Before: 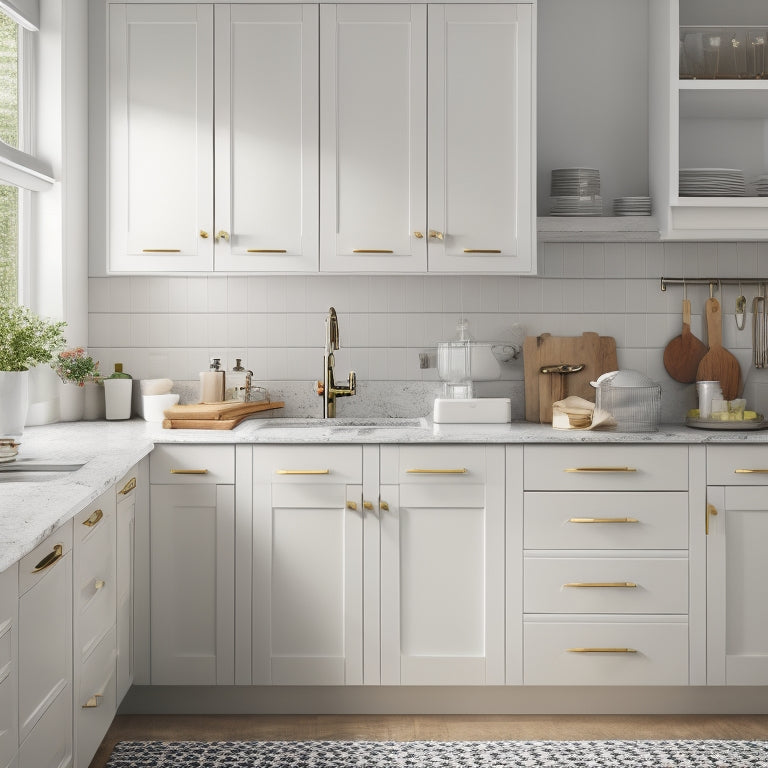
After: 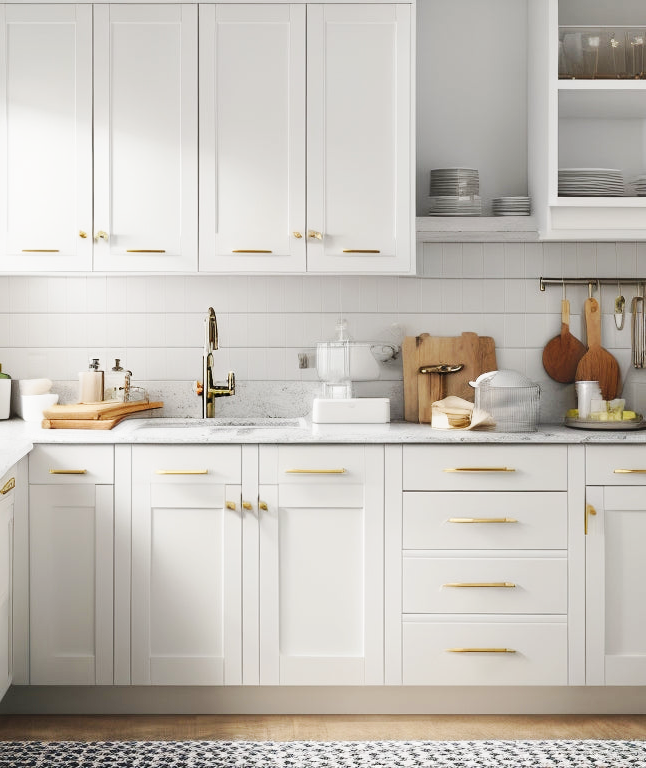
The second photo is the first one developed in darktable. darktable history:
base curve: curves: ch0 [(0, 0) (0.032, 0.025) (0.121, 0.166) (0.206, 0.329) (0.605, 0.79) (1, 1)], preserve colors none
crop: left 15.829%
